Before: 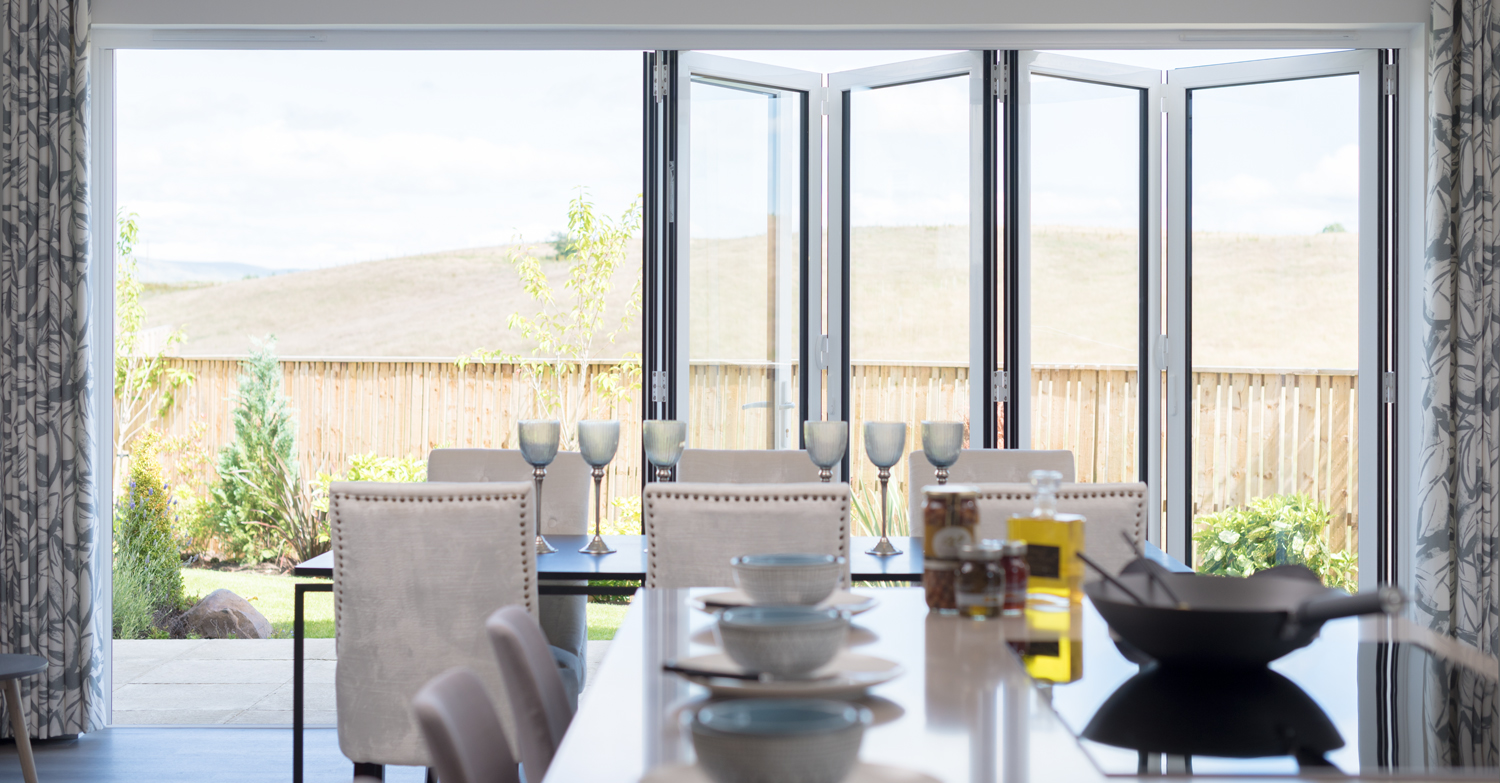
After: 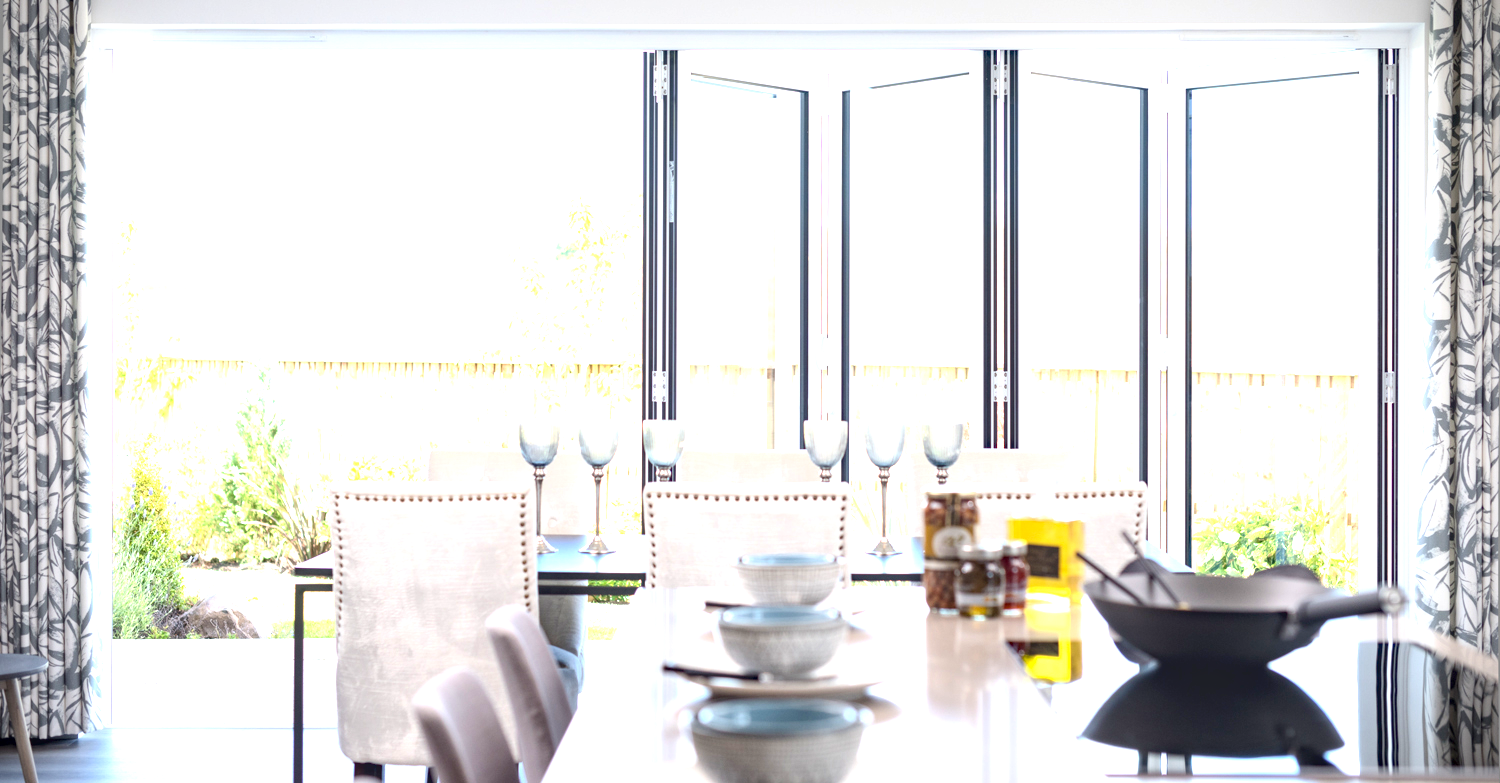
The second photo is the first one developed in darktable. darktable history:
haze removal: compatibility mode true, adaptive false
contrast brightness saturation: contrast 0.14
vignetting: fall-off start 91.19%
local contrast: on, module defaults
exposure: black level correction 0.001, exposure 1.398 EV, compensate exposure bias true, compensate highlight preservation false
